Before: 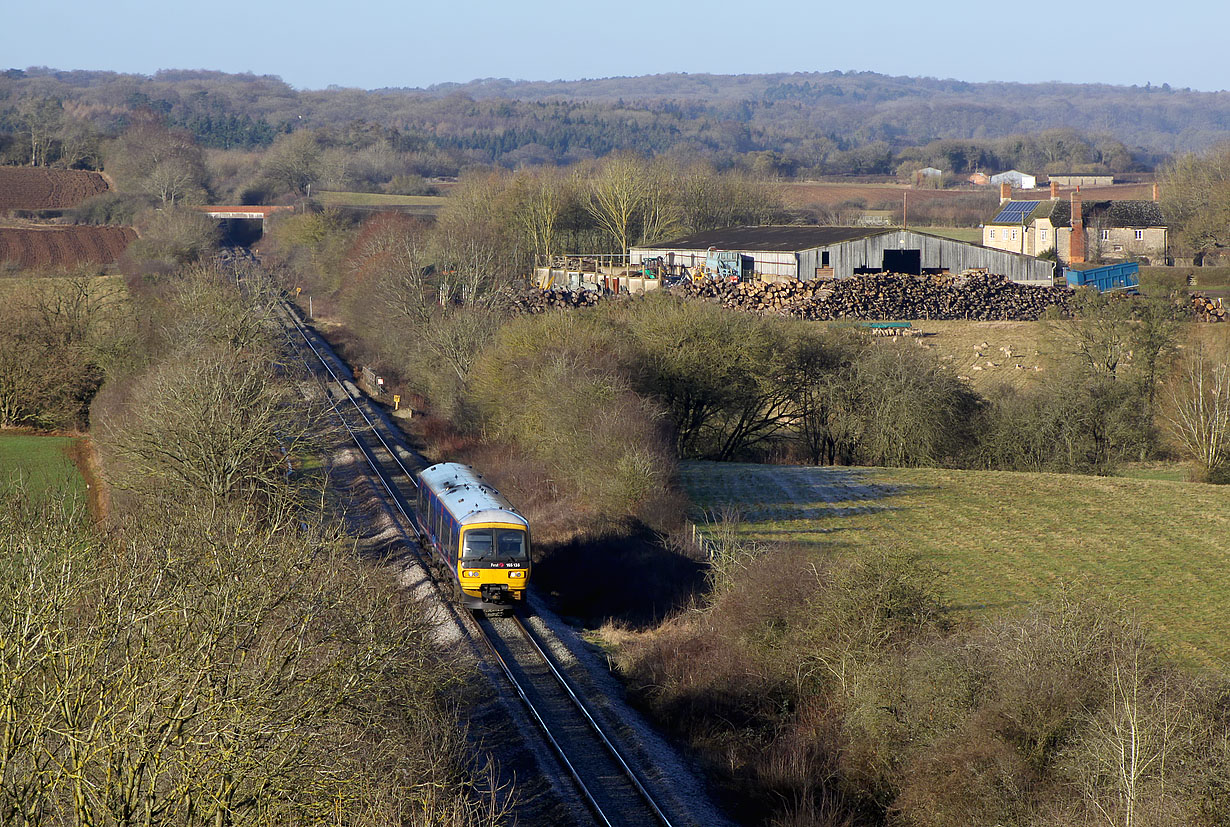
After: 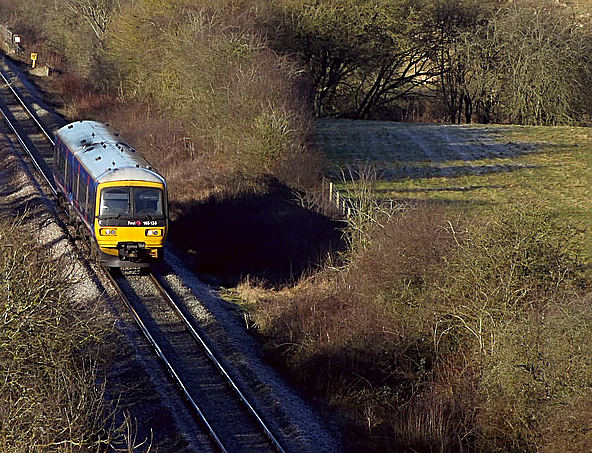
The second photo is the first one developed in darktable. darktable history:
sharpen: on, module defaults
shadows and highlights: shadows -22.64, highlights 46.12, highlights color adjustment 0.417%, soften with gaussian
crop: left 29.582%, top 41.425%, right 21.214%, bottom 3.483%
color correction: highlights a* -1.03, highlights b* 4.49, shadows a* 3.59
